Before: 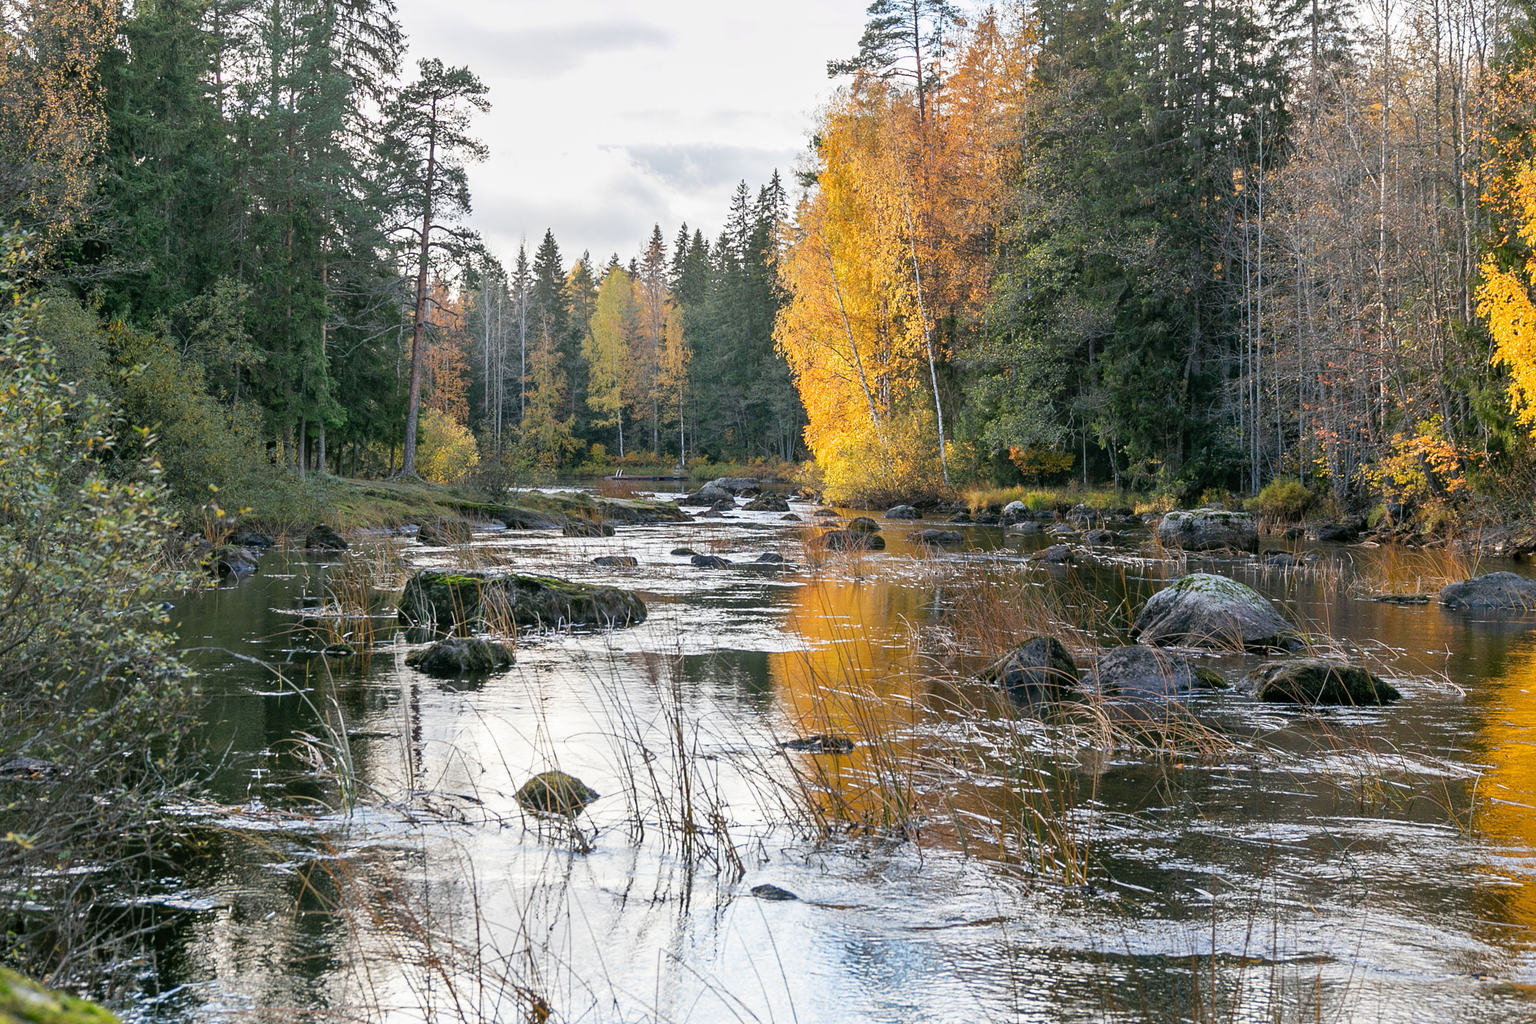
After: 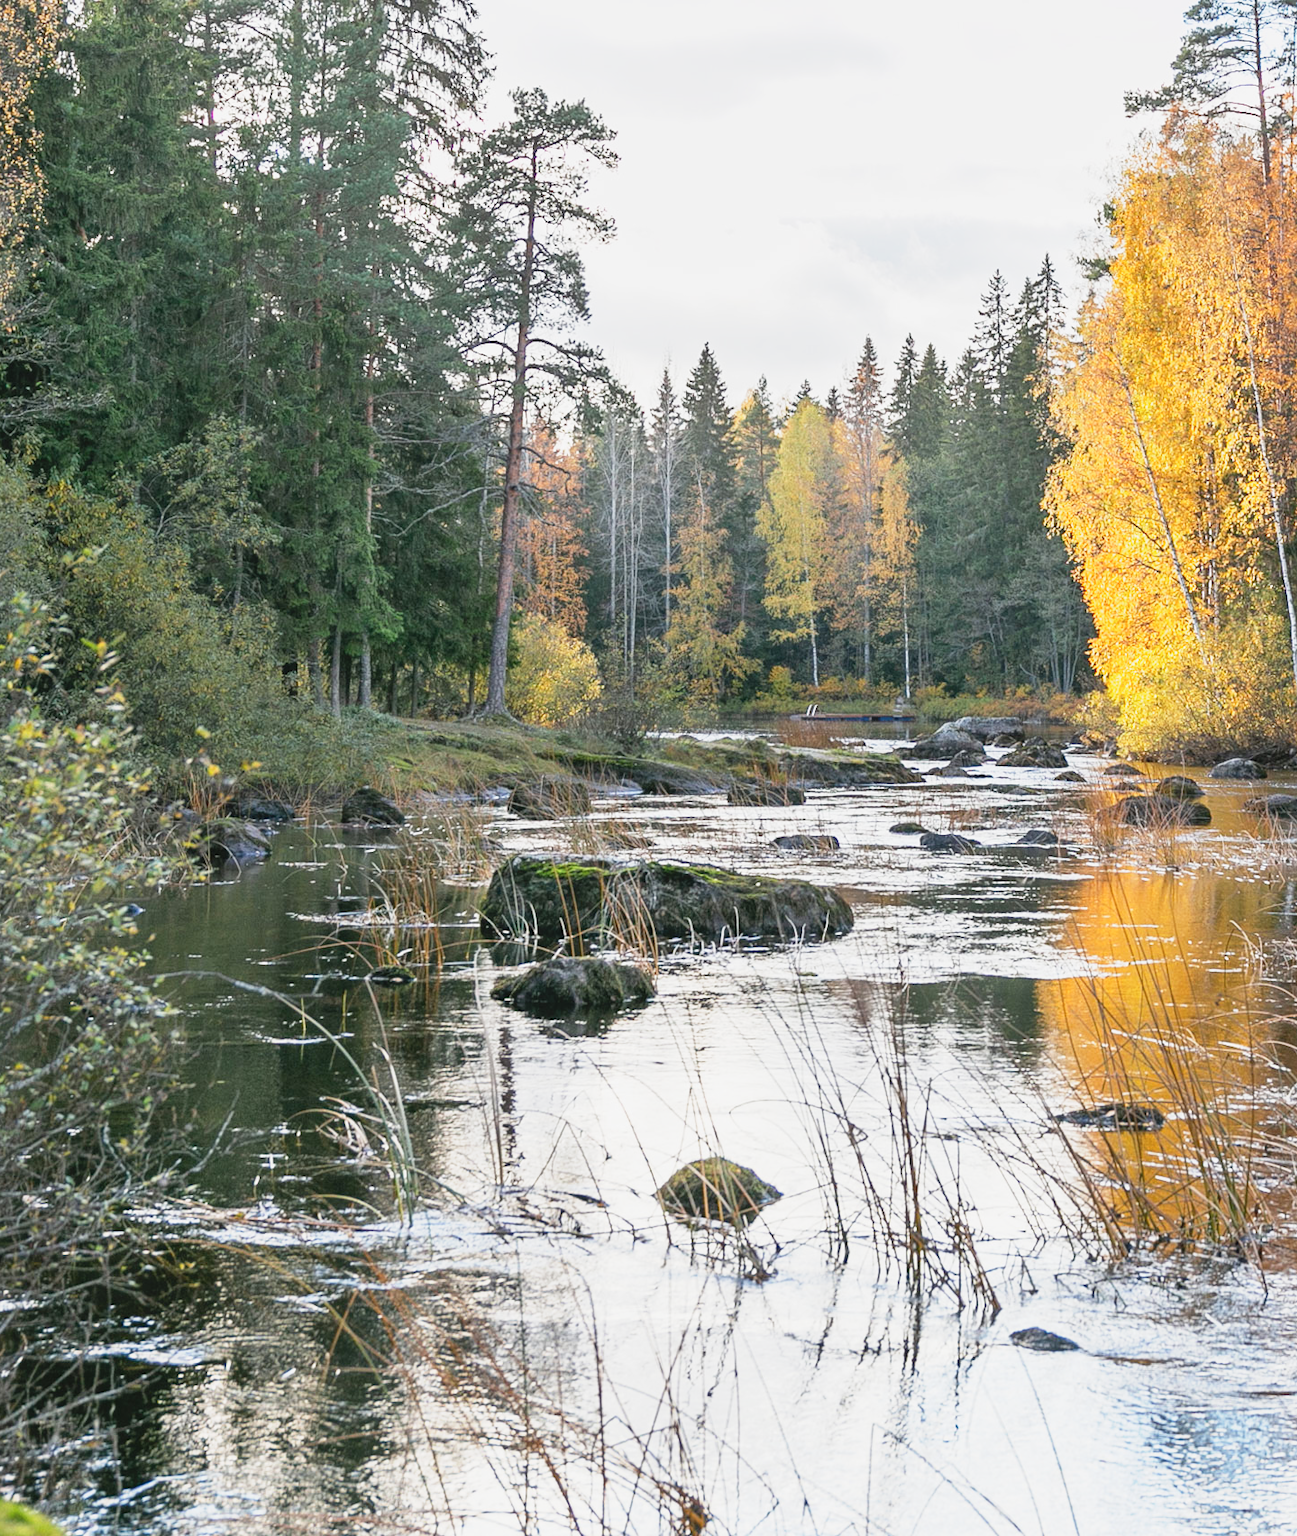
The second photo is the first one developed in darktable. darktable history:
contrast brightness saturation: contrast -0.1, saturation -0.1
crop: left 5.114%, right 38.589%
tone equalizer: on, module defaults
base curve: curves: ch0 [(0, 0) (0.688, 0.865) (1, 1)], preserve colors none
exposure: exposure 0.236 EV, compensate highlight preservation false
